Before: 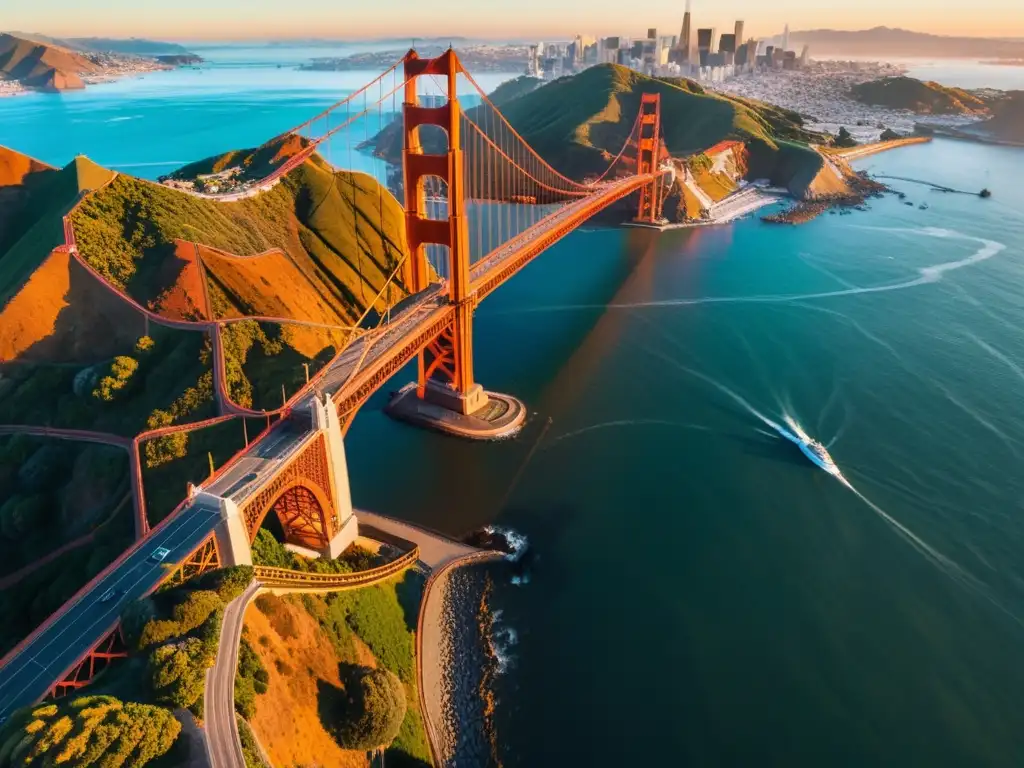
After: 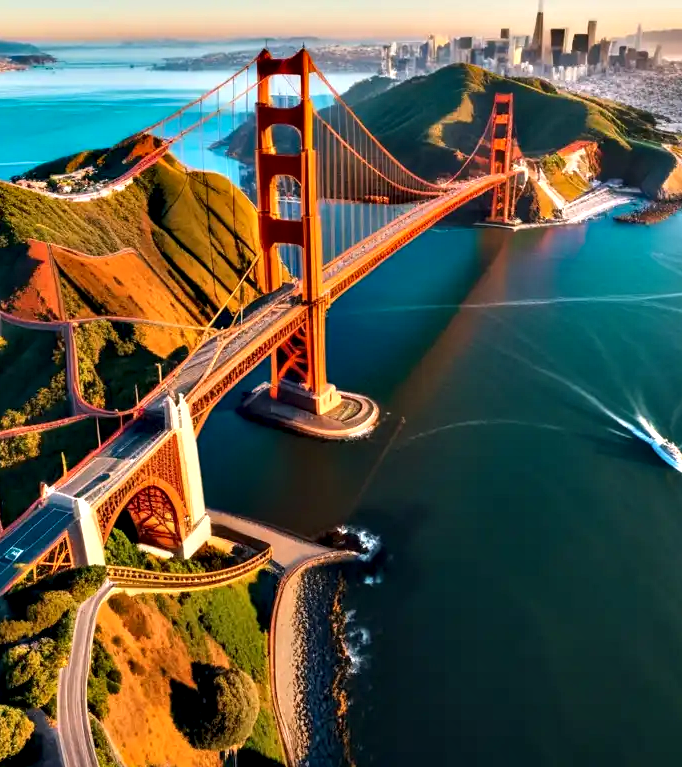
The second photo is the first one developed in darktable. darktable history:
crop and rotate: left 14.364%, right 18.99%
contrast equalizer: y [[0.6 ×6], [0.55 ×6], [0 ×6], [0 ×6], [0 ×6]]
